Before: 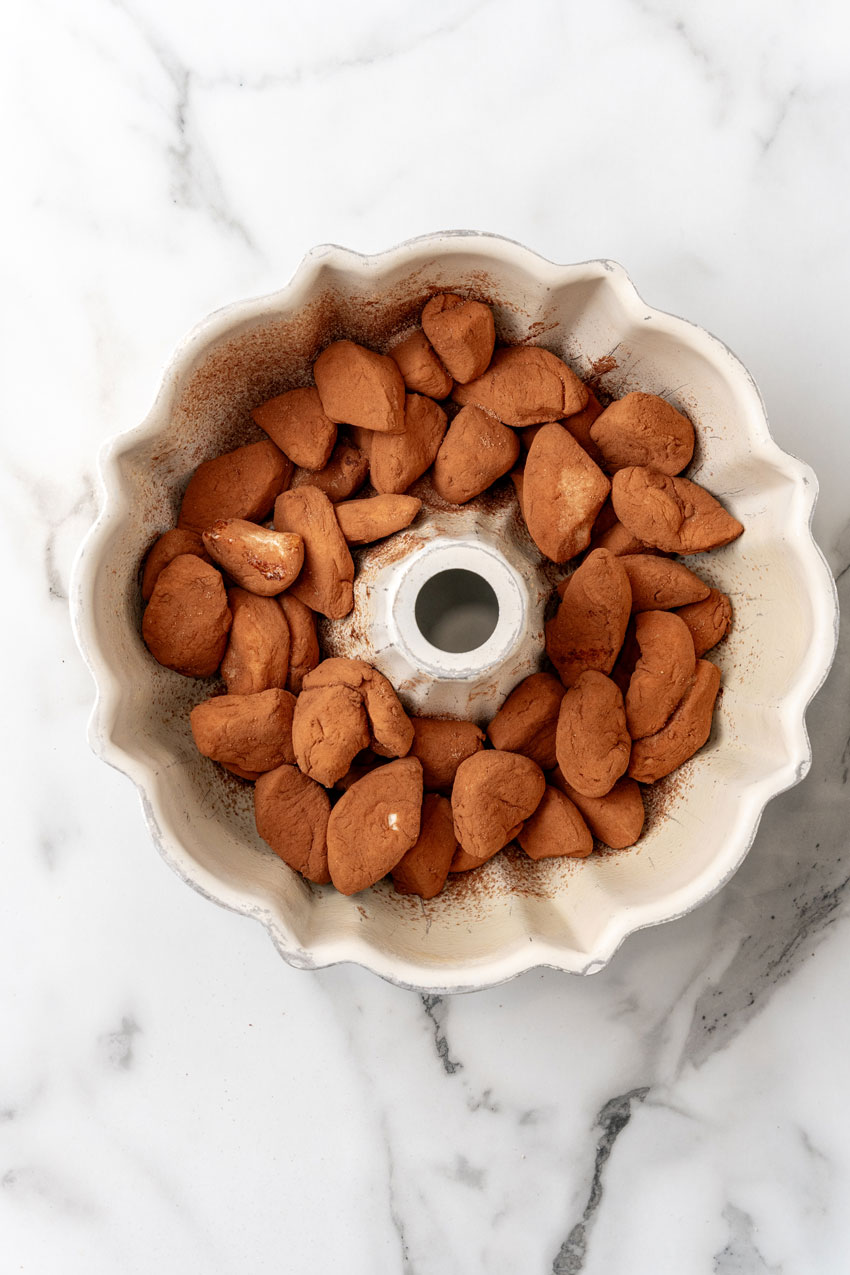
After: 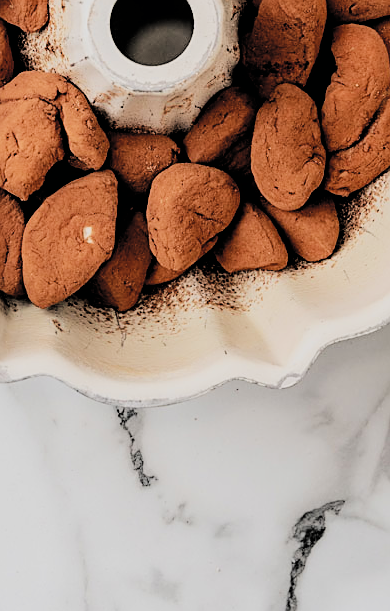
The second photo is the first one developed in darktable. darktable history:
crop: left 35.955%, top 46.041%, right 18.152%, bottom 6.034%
sharpen: on, module defaults
filmic rgb: black relative exposure -3.2 EV, white relative exposure 7.02 EV, hardness 1.48, contrast 1.351, color science v4 (2020)
tone equalizer: -8 EV -0.456 EV, -7 EV -0.417 EV, -6 EV -0.302 EV, -5 EV -0.223 EV, -3 EV 0.247 EV, -2 EV 0.325 EV, -1 EV 0.375 EV, +0 EV 0.407 EV, edges refinement/feathering 500, mask exposure compensation -1.57 EV, preserve details no
